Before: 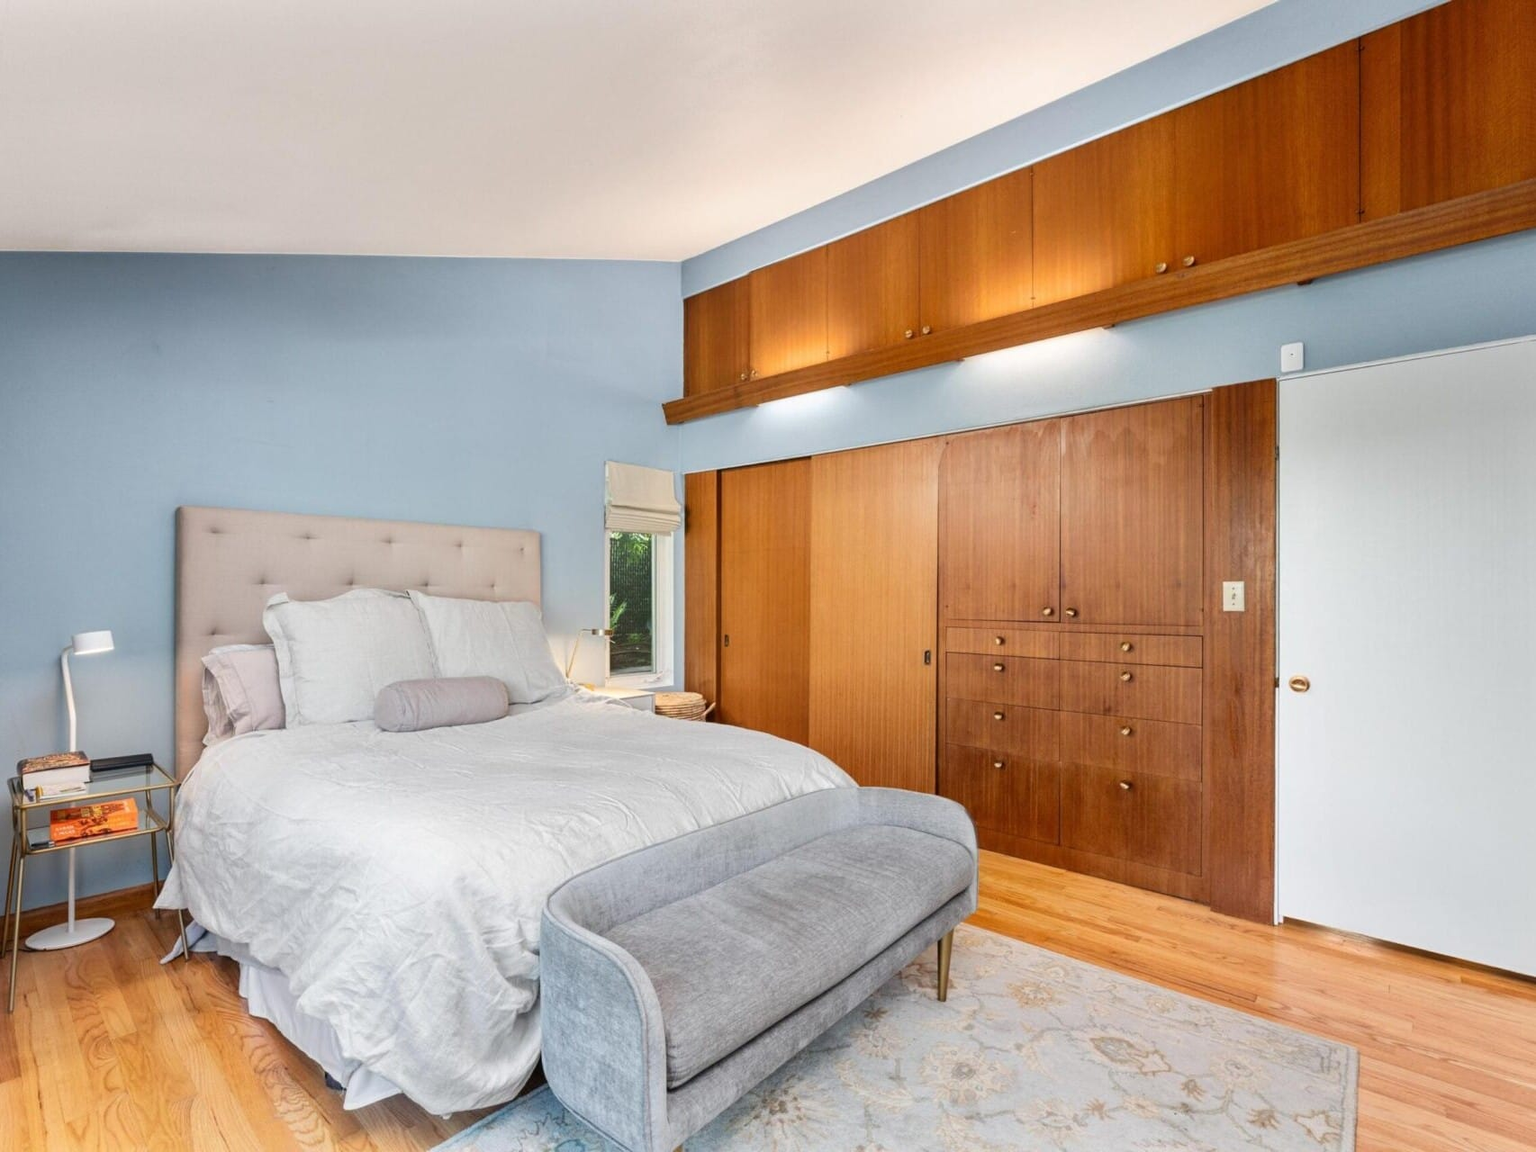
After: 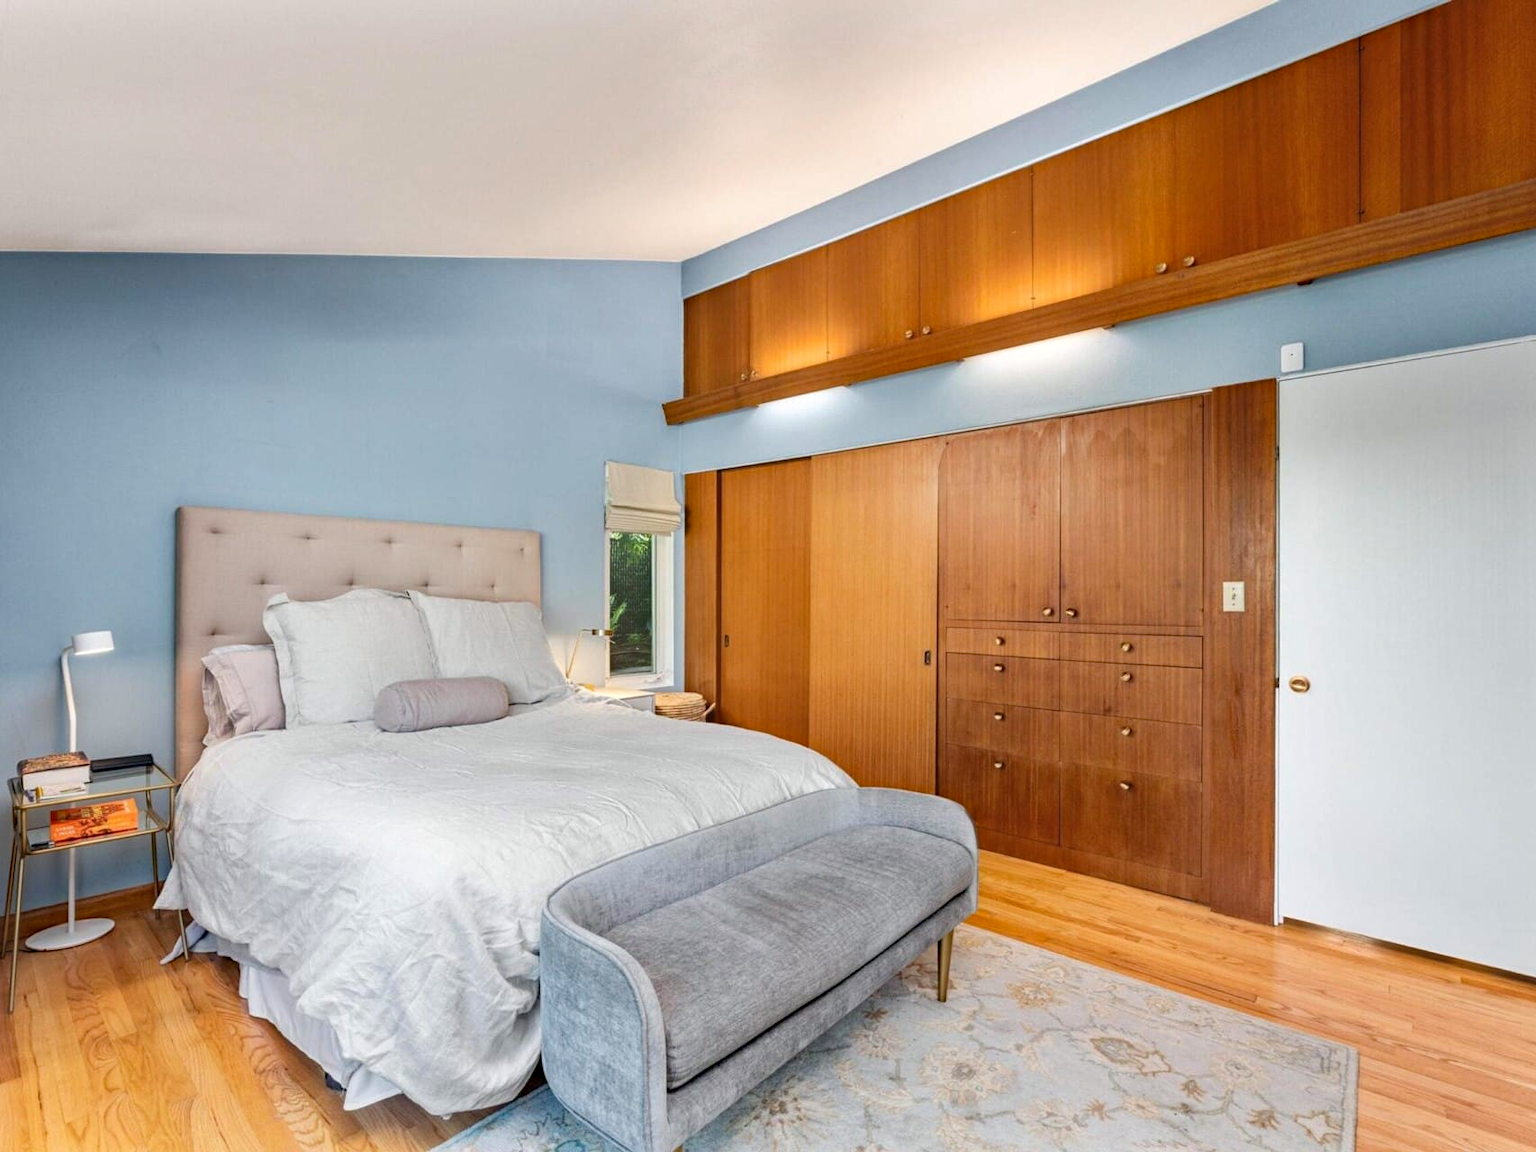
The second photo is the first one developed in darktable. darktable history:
haze removal: strength 0.302, distance 0.253, compatibility mode true, adaptive false
exposure: black level correction -0.003, exposure 0.043 EV, compensate exposure bias true, compensate highlight preservation false
